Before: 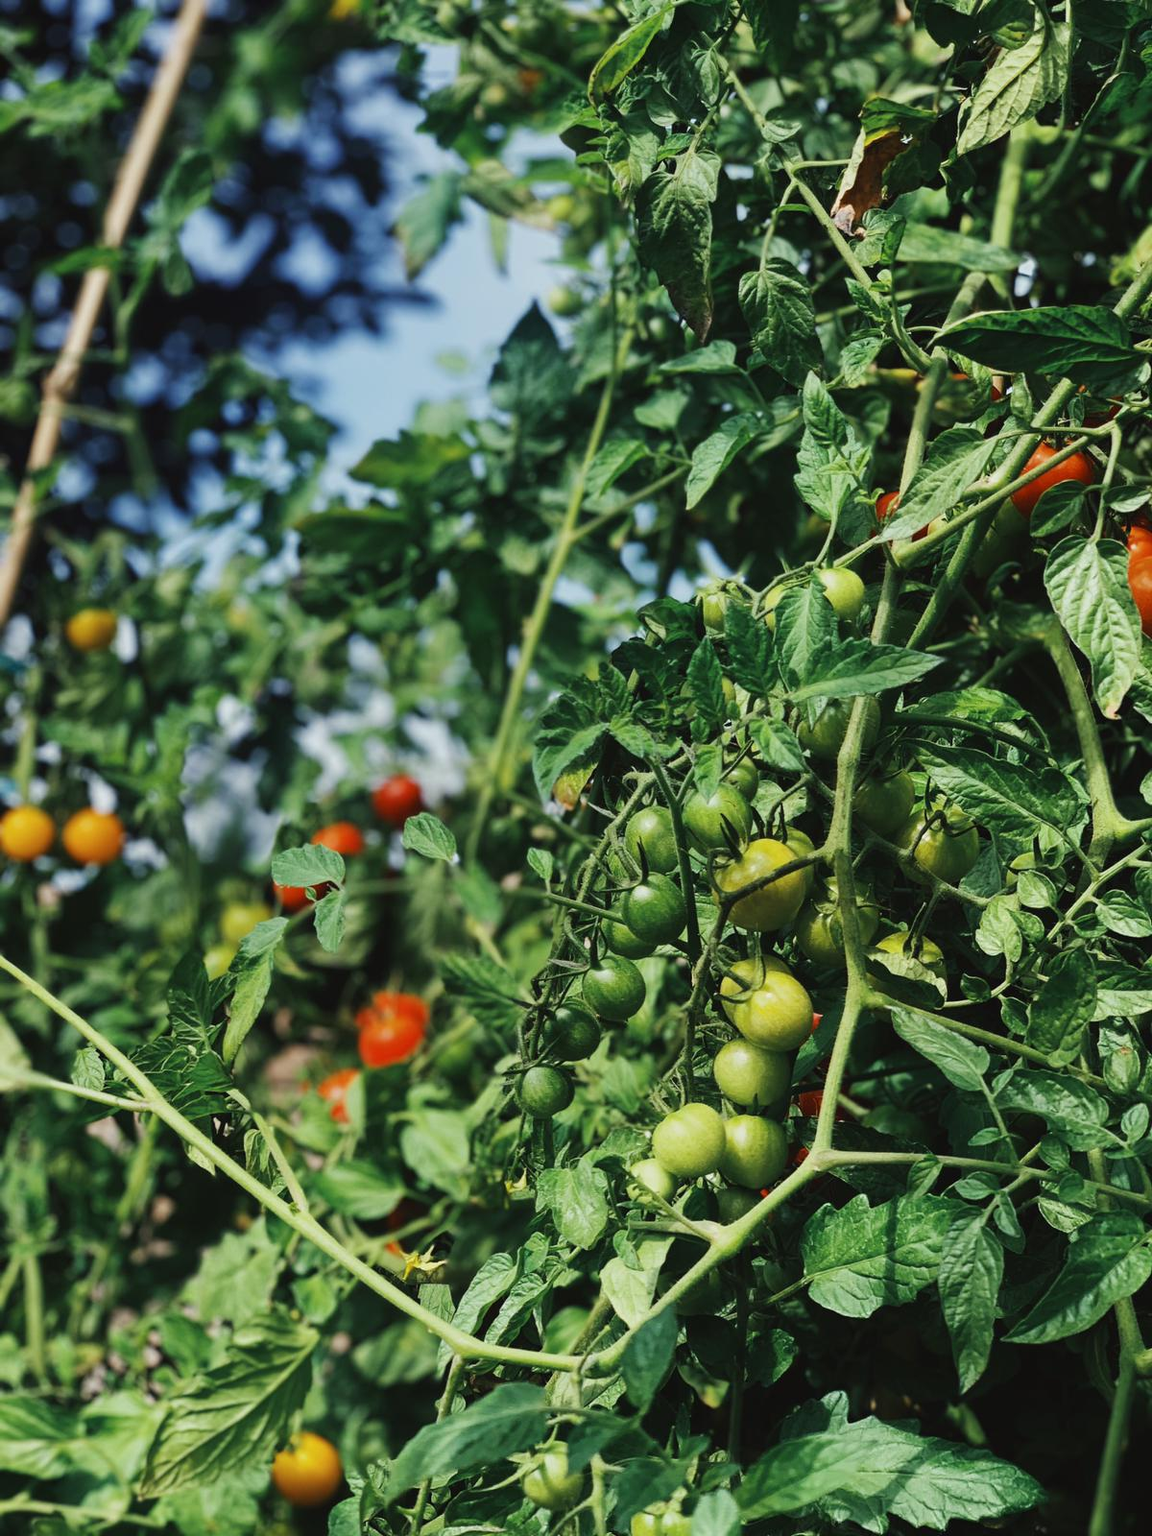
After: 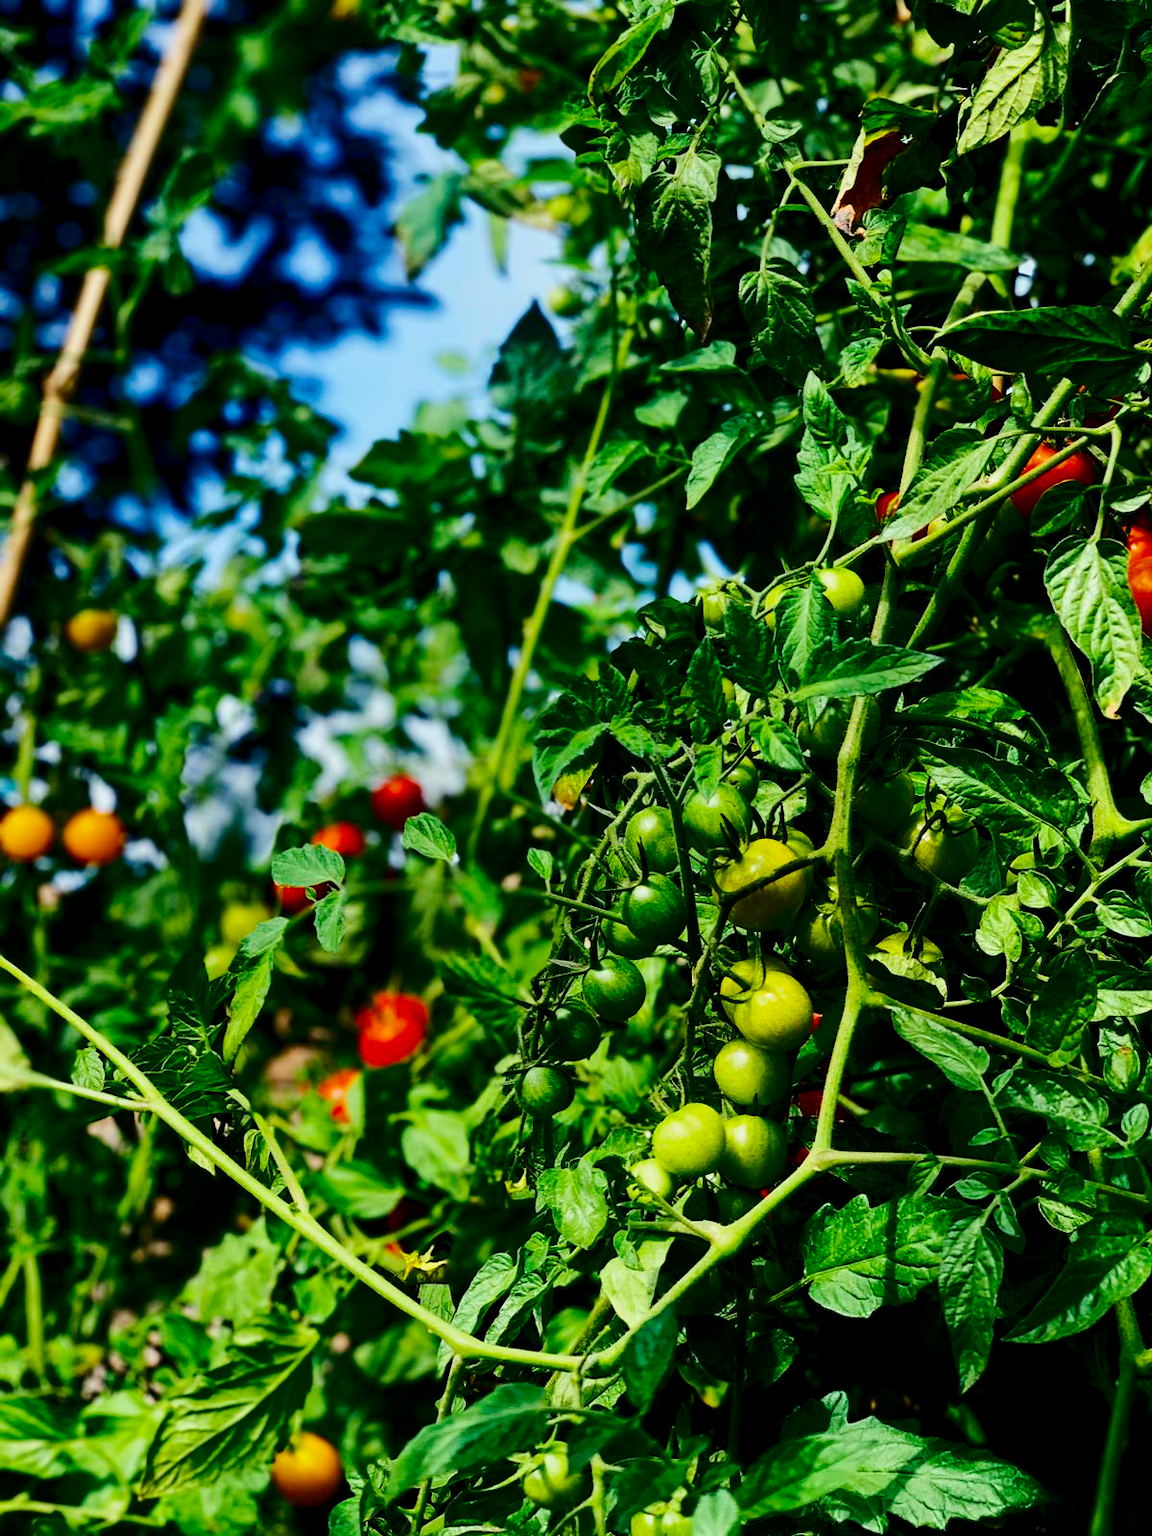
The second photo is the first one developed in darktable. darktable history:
contrast brightness saturation: contrast 0.22, brightness -0.19, saturation 0.24
color balance rgb: perceptual saturation grading › global saturation 25%, perceptual brilliance grading › mid-tones 10%, perceptual brilliance grading › shadows 15%, global vibrance 20%
exposure: black level correction 0.007, exposure 0.093 EV, compensate highlight preservation false
